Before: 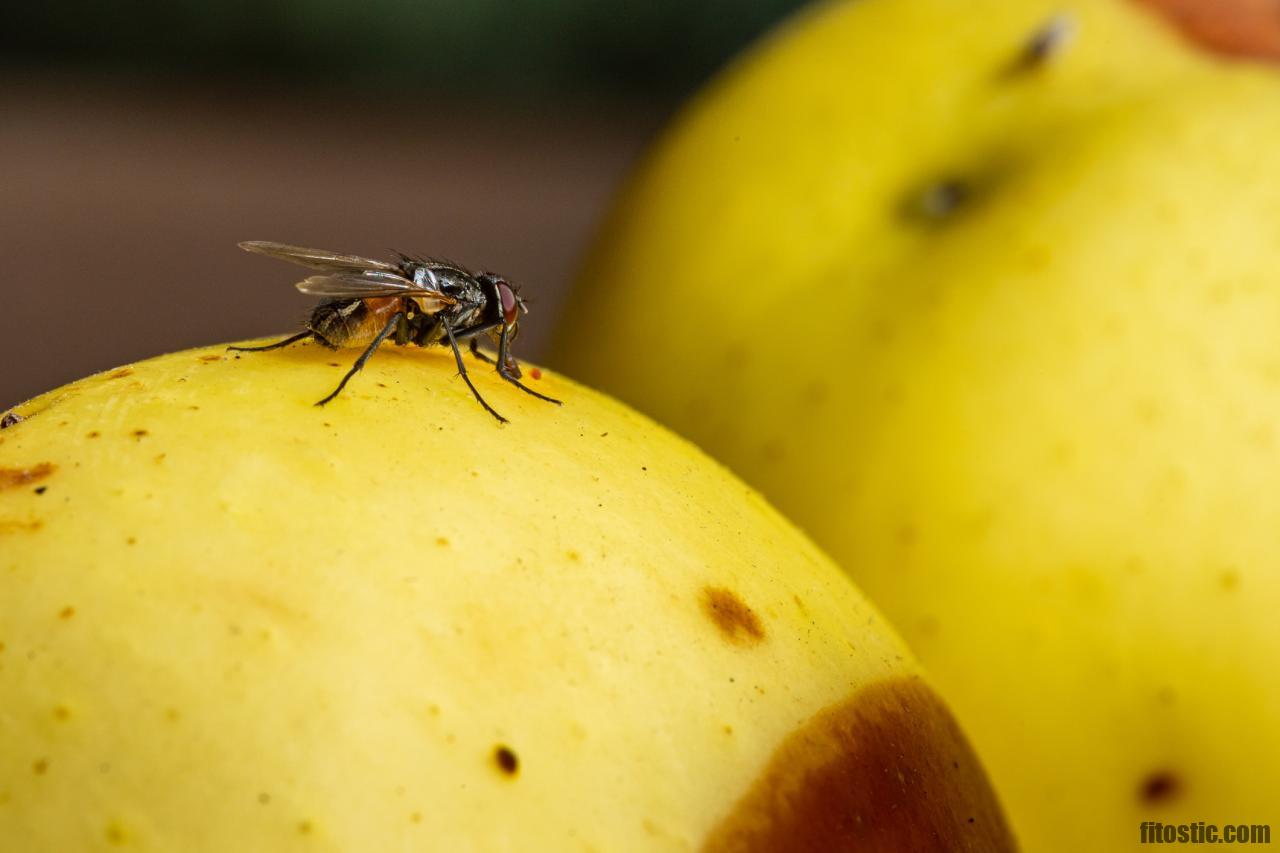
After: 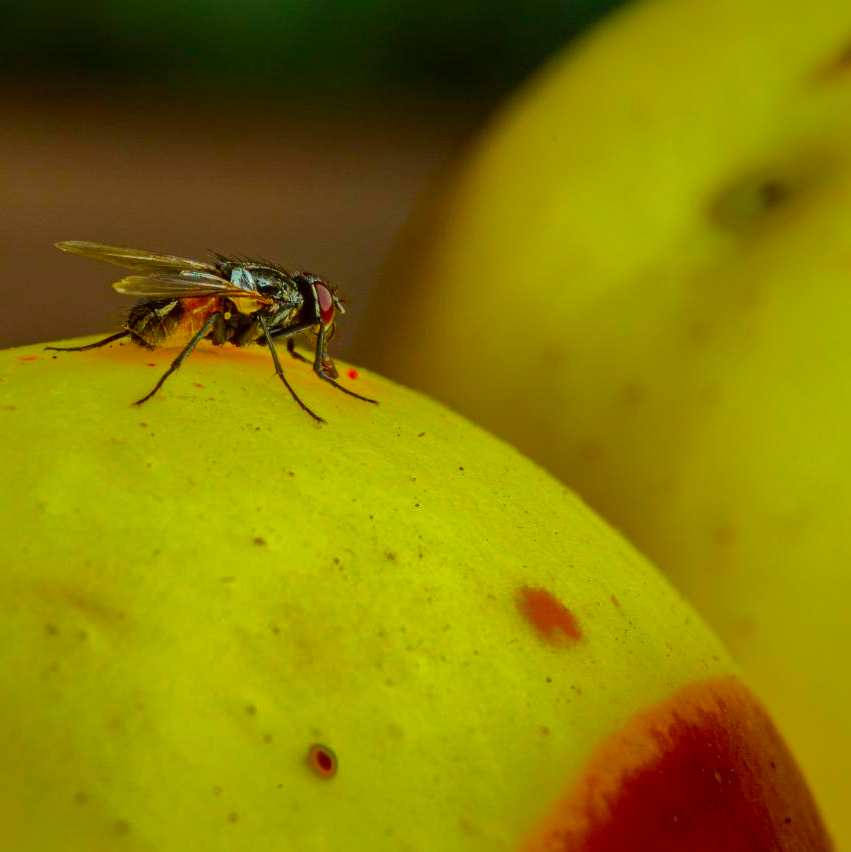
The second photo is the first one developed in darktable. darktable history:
crop and rotate: left 14.315%, right 19.146%
color correction: highlights a* -10.97, highlights b* 9.84, saturation 1.71
shadows and highlights: shadows -19.82, highlights -73.73
